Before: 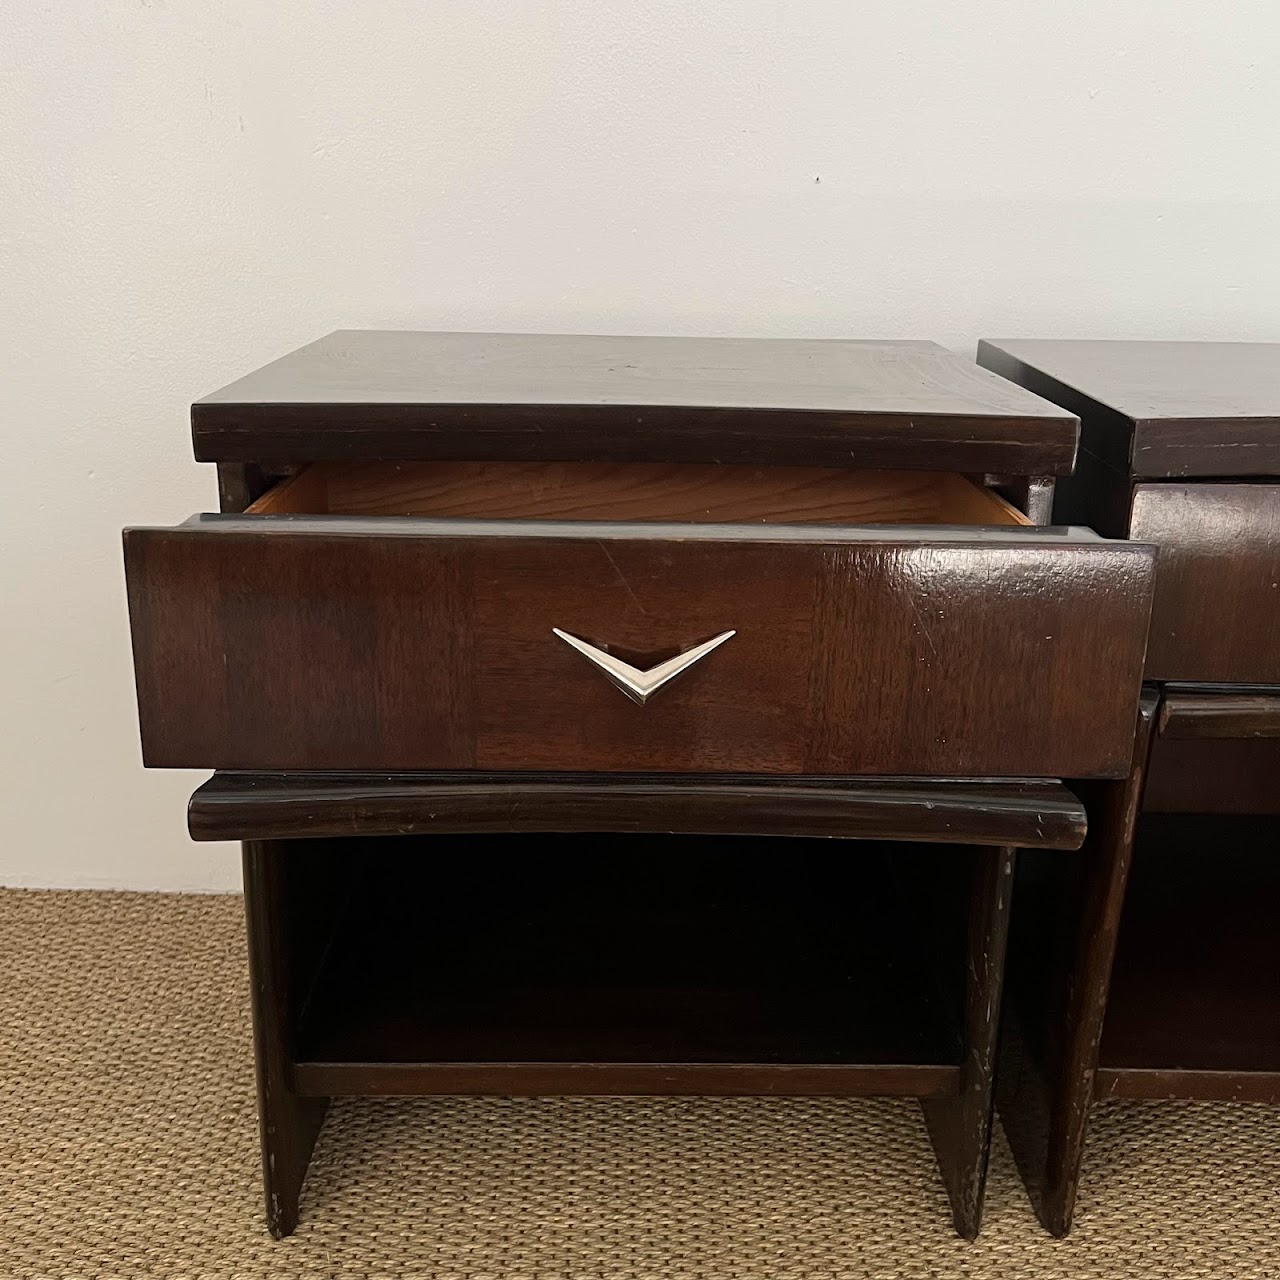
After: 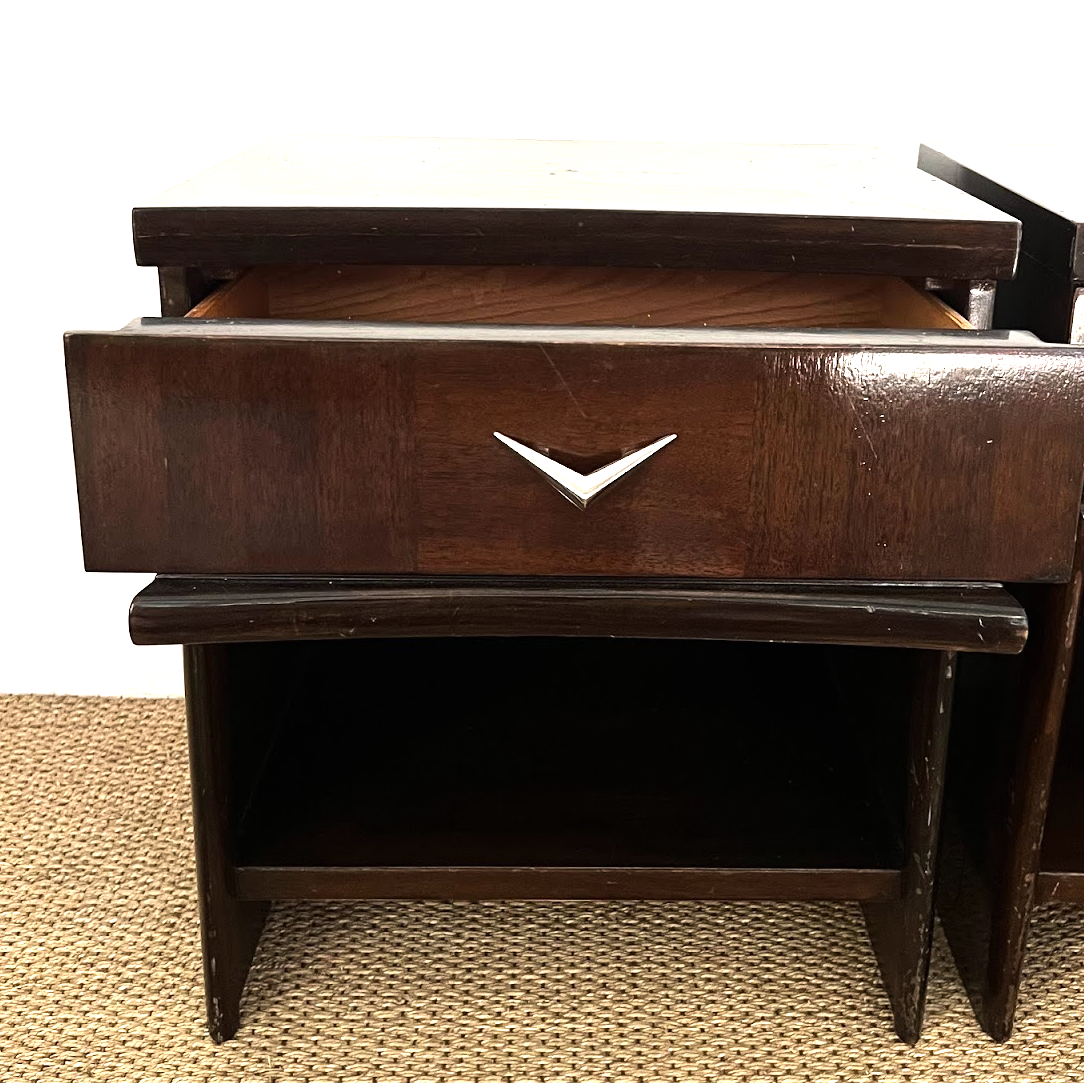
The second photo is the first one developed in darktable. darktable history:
crop and rotate: left 4.611%, top 15.326%, right 10.661%
exposure: black level correction 0, exposure 0.7 EV, compensate highlight preservation false
tone equalizer: -8 EV -0.748 EV, -7 EV -0.725 EV, -6 EV -0.56 EV, -5 EV -0.4 EV, -3 EV 0.374 EV, -2 EV 0.6 EV, -1 EV 0.691 EV, +0 EV 0.723 EV, edges refinement/feathering 500, mask exposure compensation -1.57 EV, preserve details no
